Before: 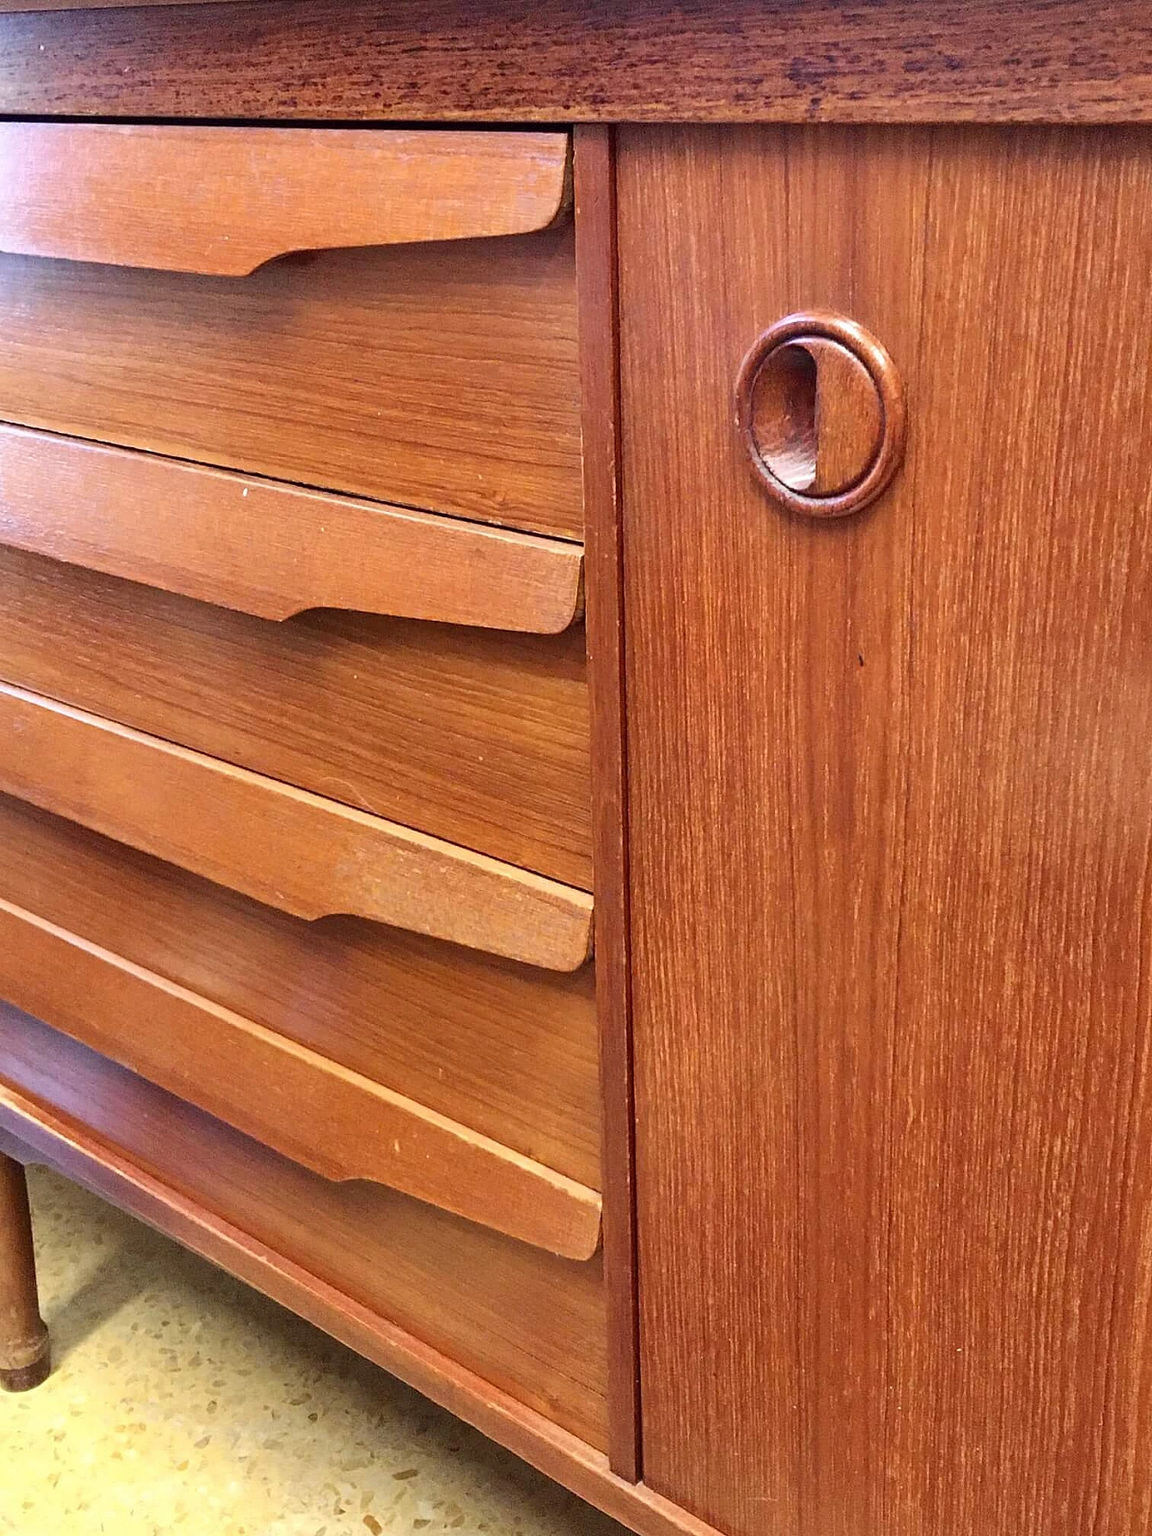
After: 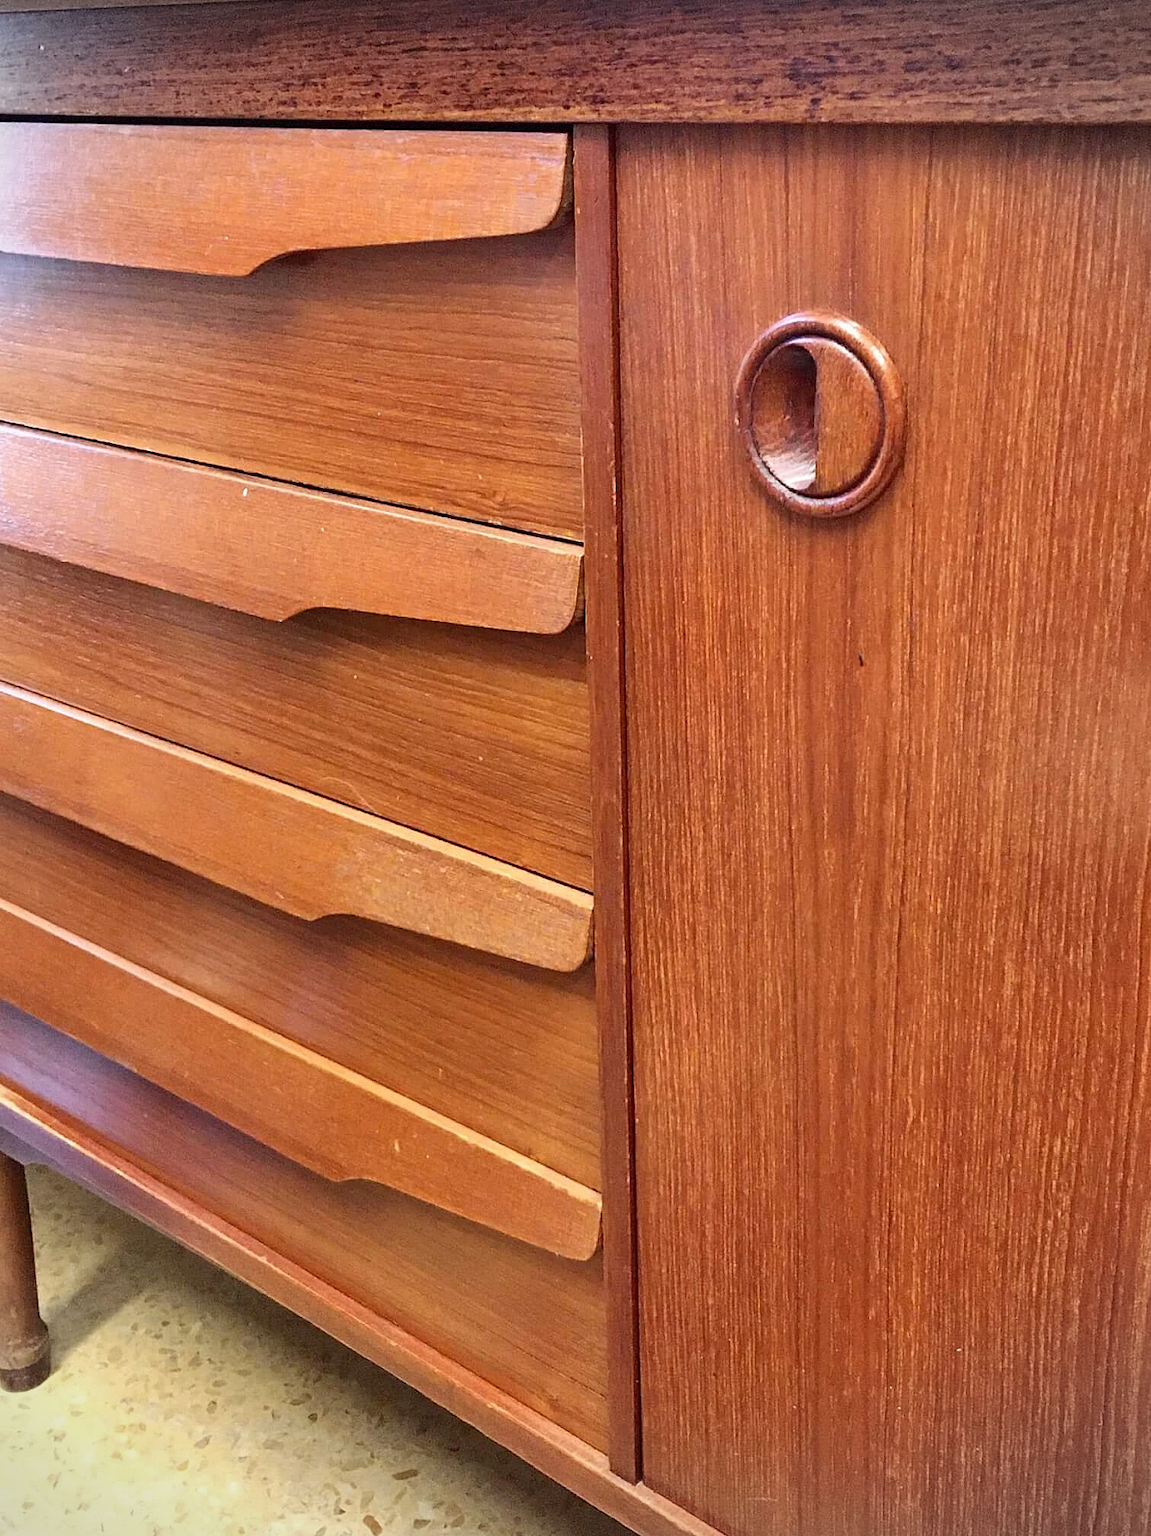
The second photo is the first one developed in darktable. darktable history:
vignetting: brightness -0.282, dithering 8-bit output, unbound false
